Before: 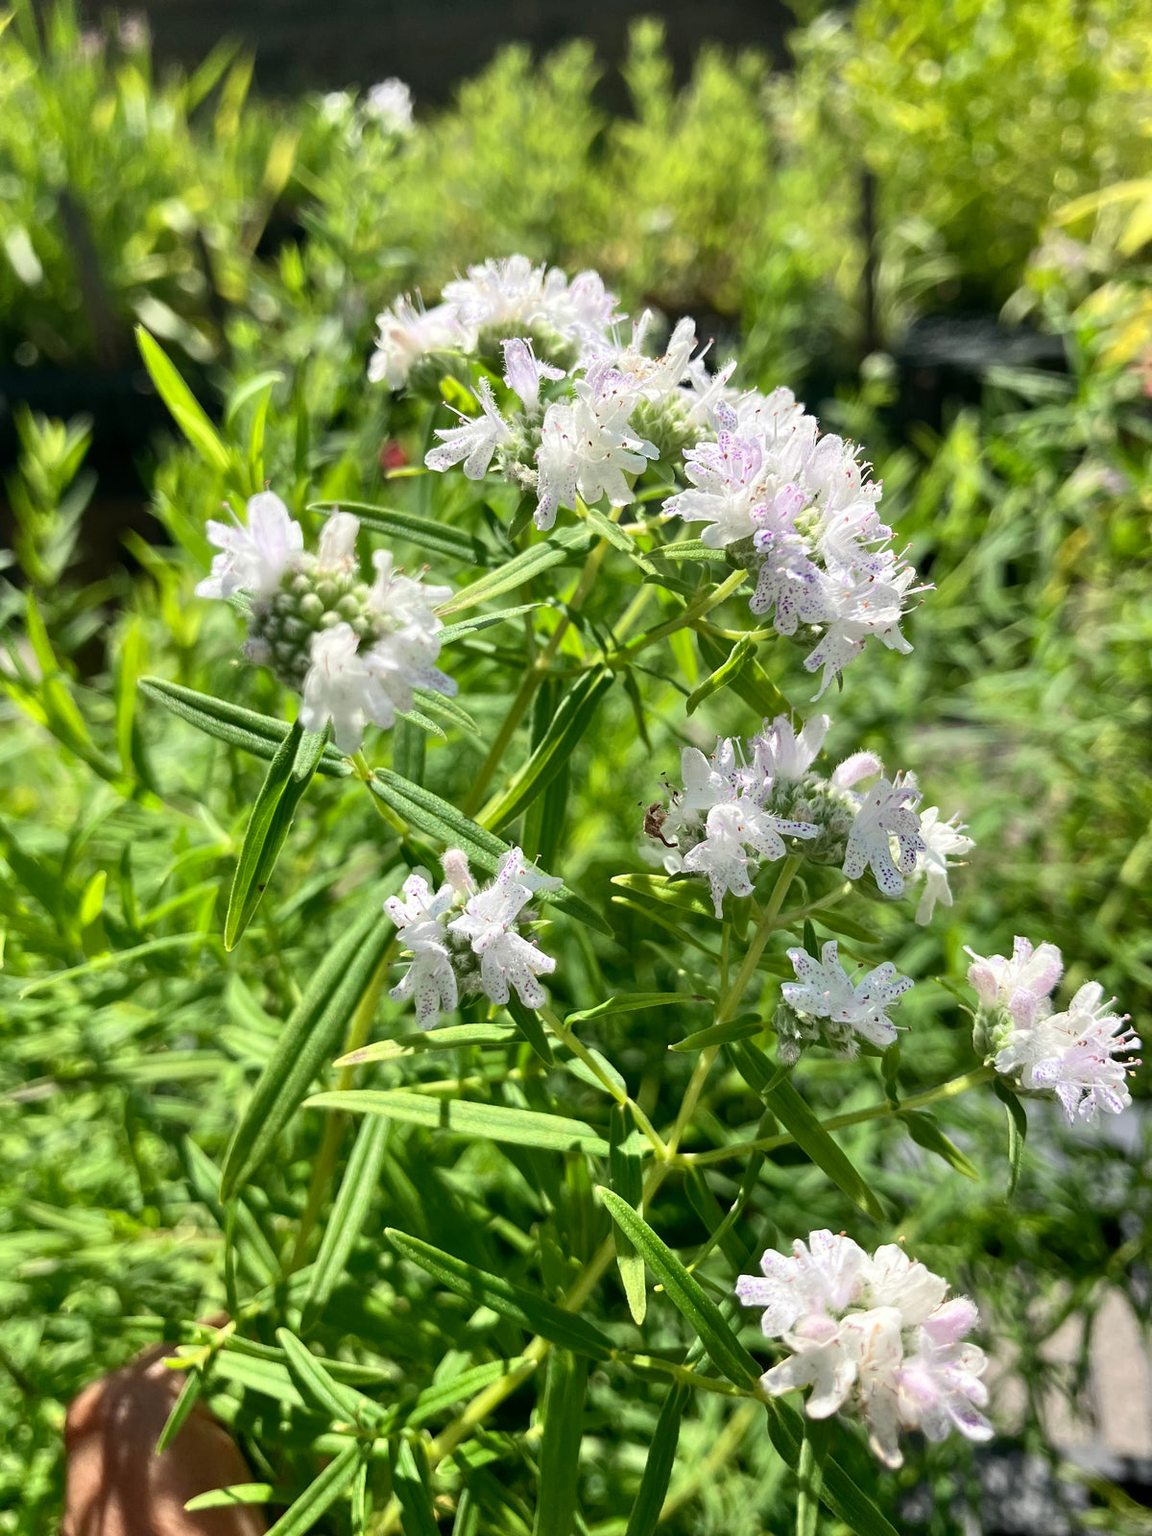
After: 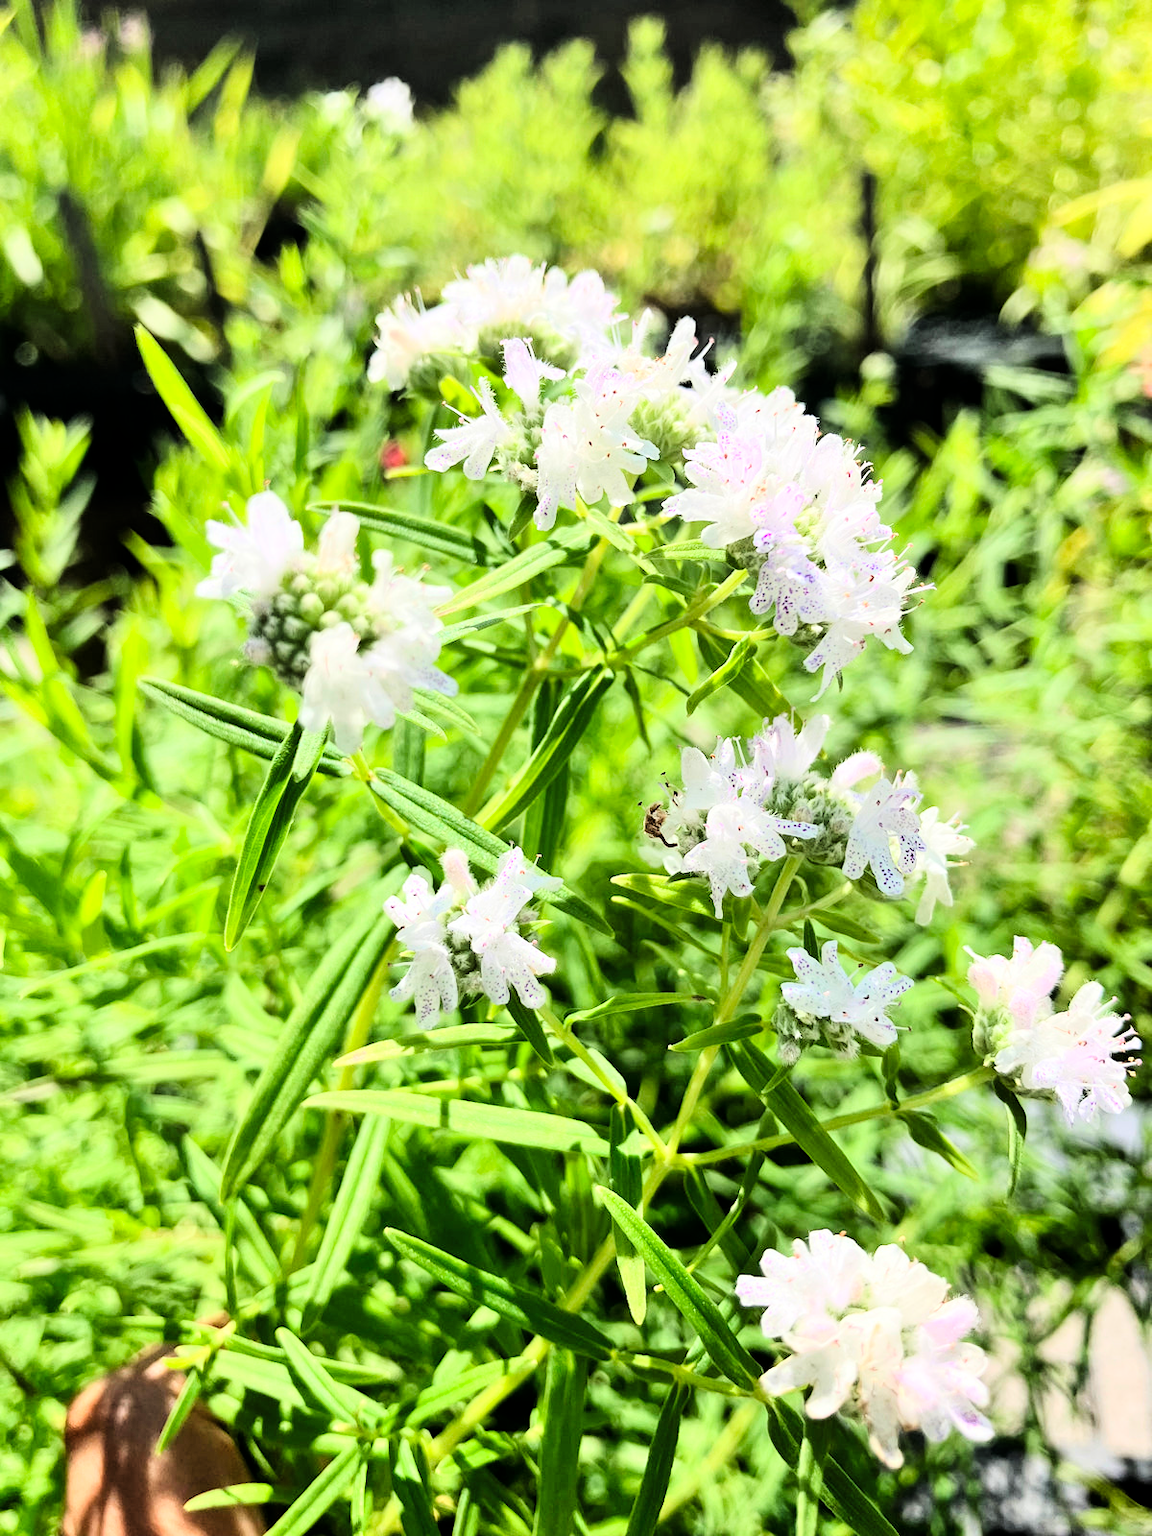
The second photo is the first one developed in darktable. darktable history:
exposure: compensate highlight preservation false
tone curve: curves: ch0 [(0, 0) (0.004, 0) (0.133, 0.071) (0.325, 0.456) (0.832, 0.957) (1, 1)], color space Lab, linked channels, preserve colors none
